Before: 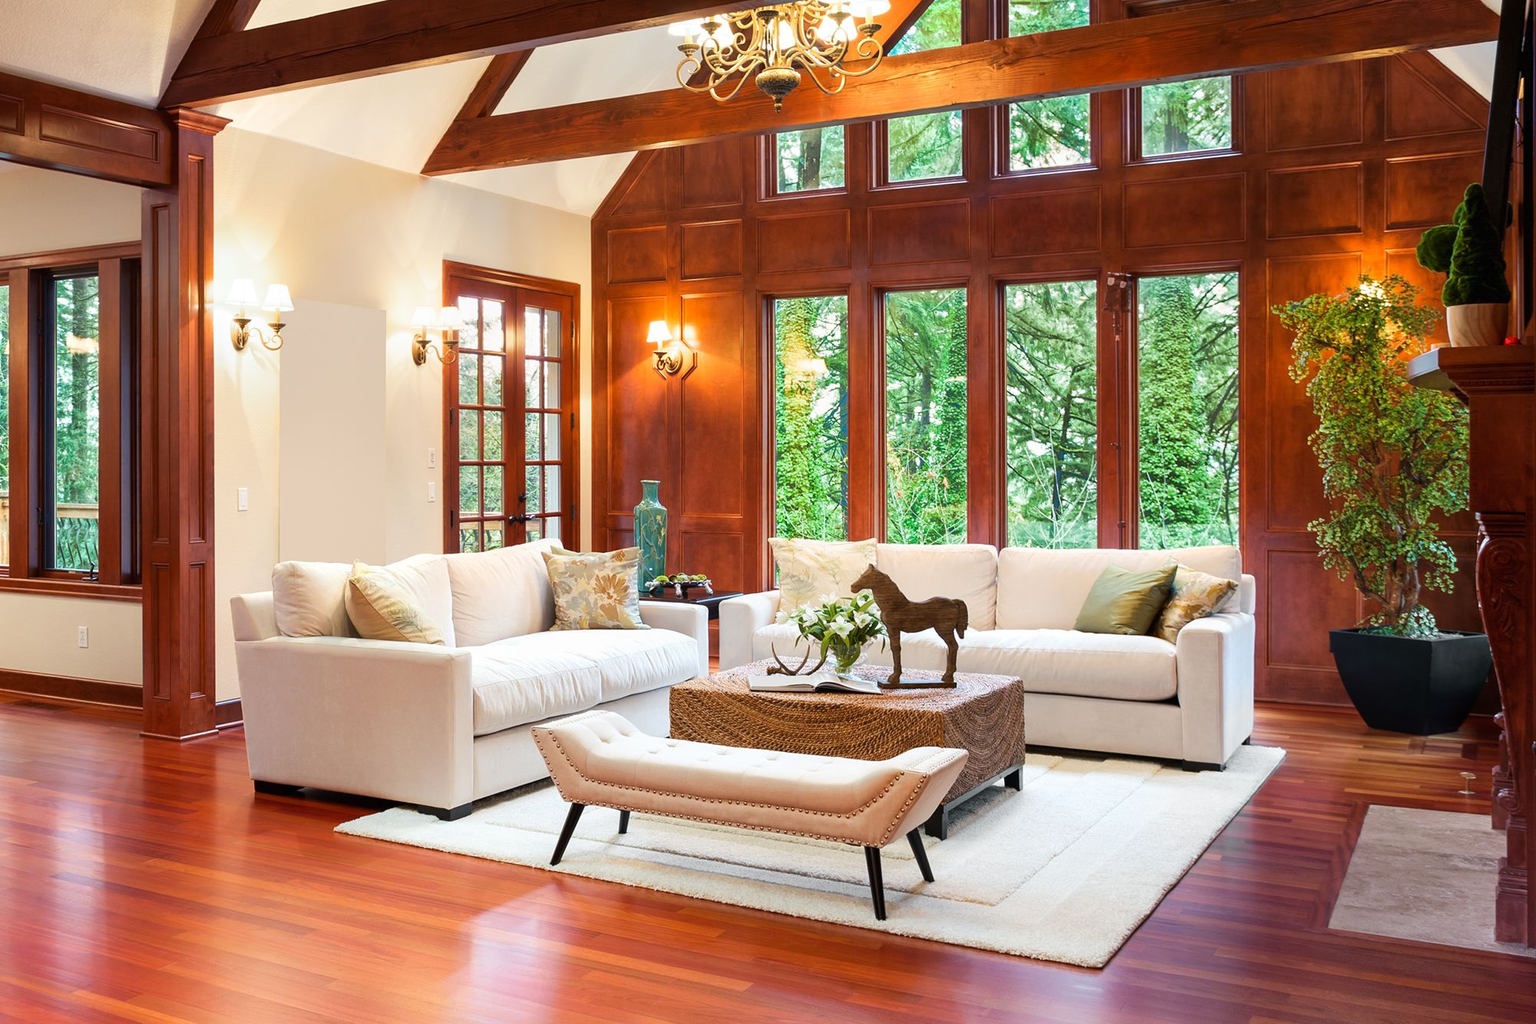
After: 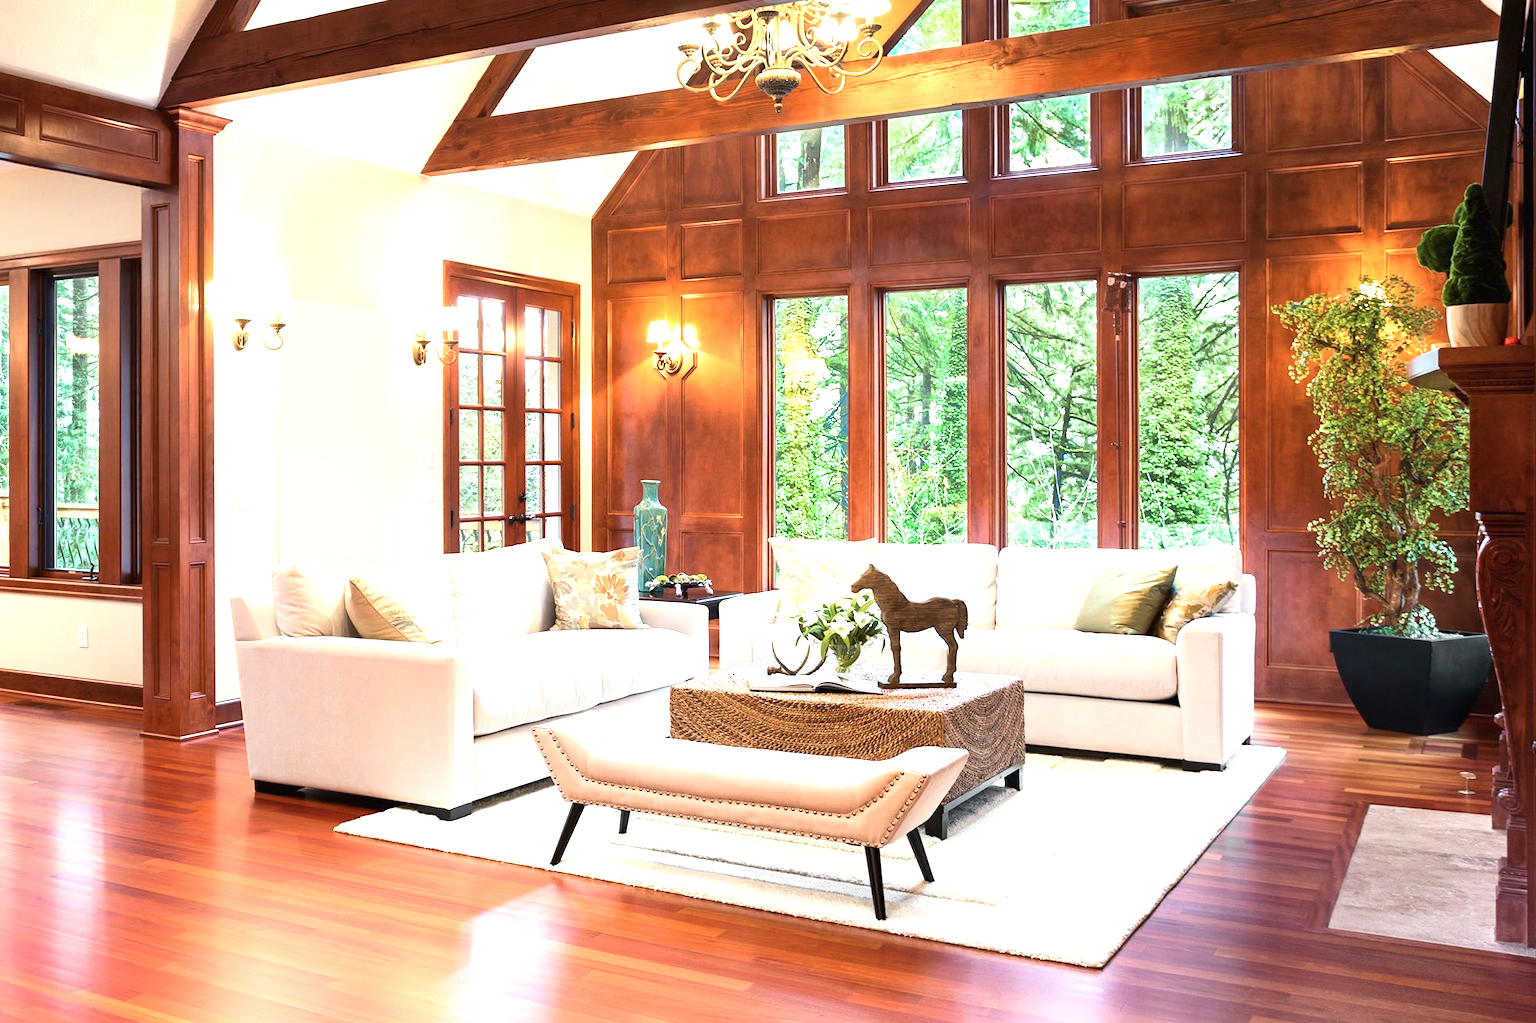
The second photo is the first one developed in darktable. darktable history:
contrast brightness saturation: contrast 0.113, saturation -0.154
exposure: black level correction 0, exposure 1 EV, compensate highlight preservation false
